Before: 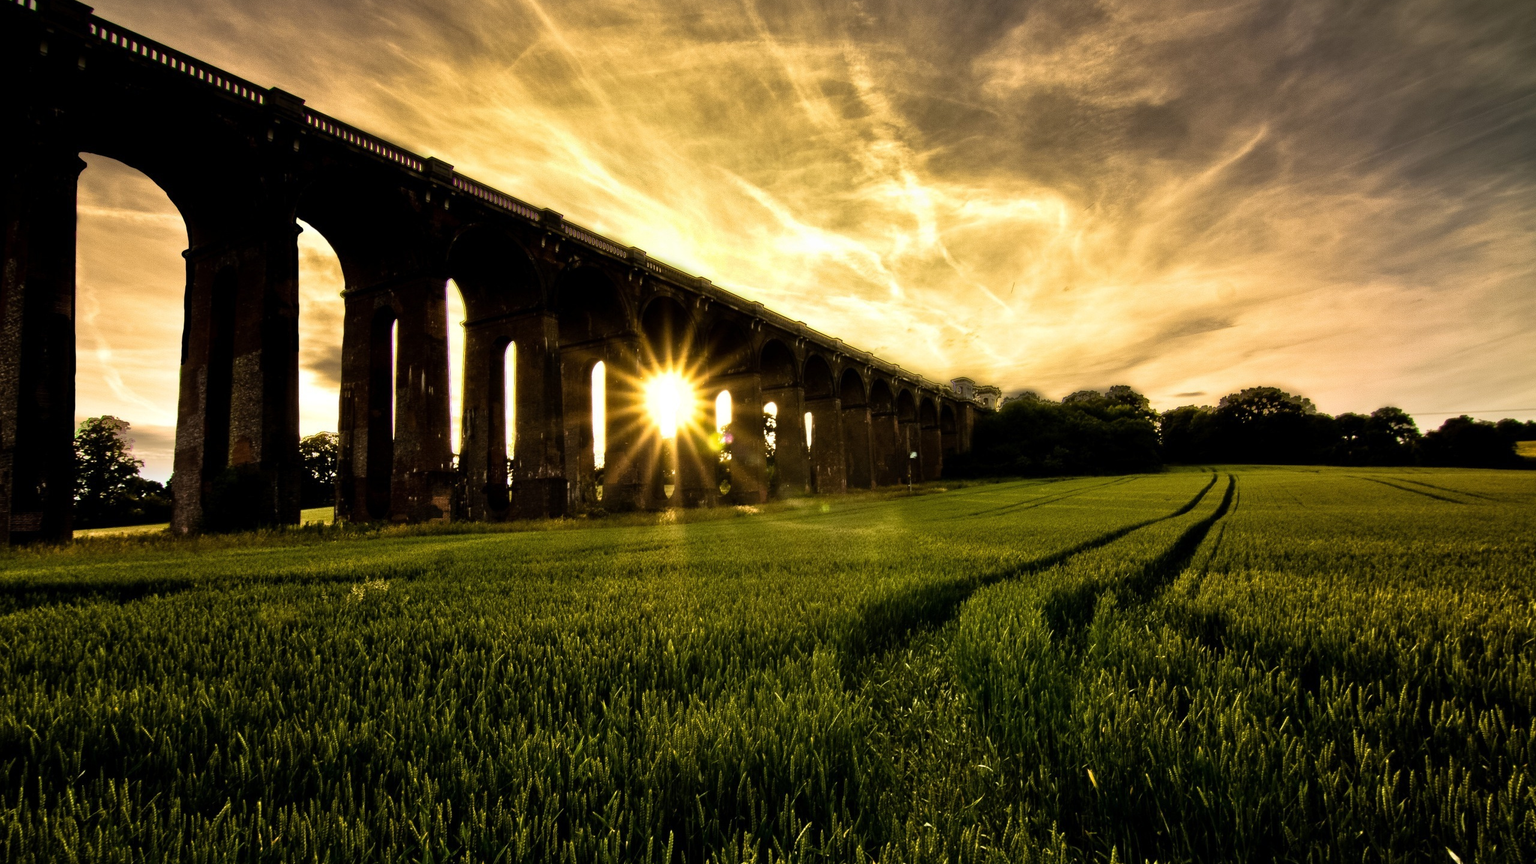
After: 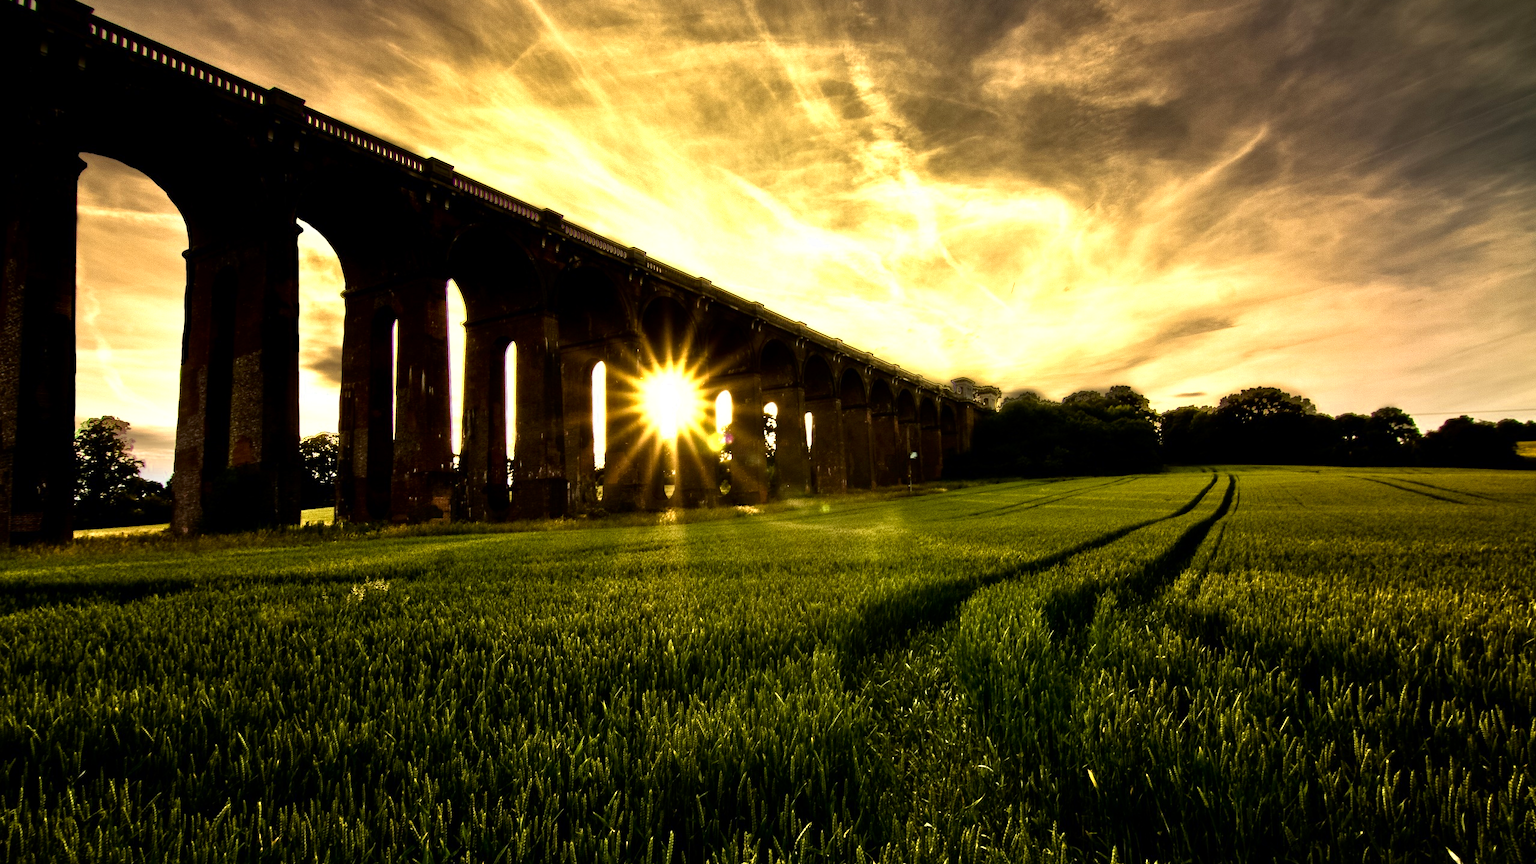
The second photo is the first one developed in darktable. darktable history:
color zones: curves: ch0 [(0.004, 0.305) (0.261, 0.623) (0.389, 0.399) (0.708, 0.571) (0.947, 0.34)]; ch1 [(0.025, 0.645) (0.229, 0.584) (0.326, 0.551) (0.484, 0.262) (0.757, 0.643)]
contrast brightness saturation: brightness -0.087
